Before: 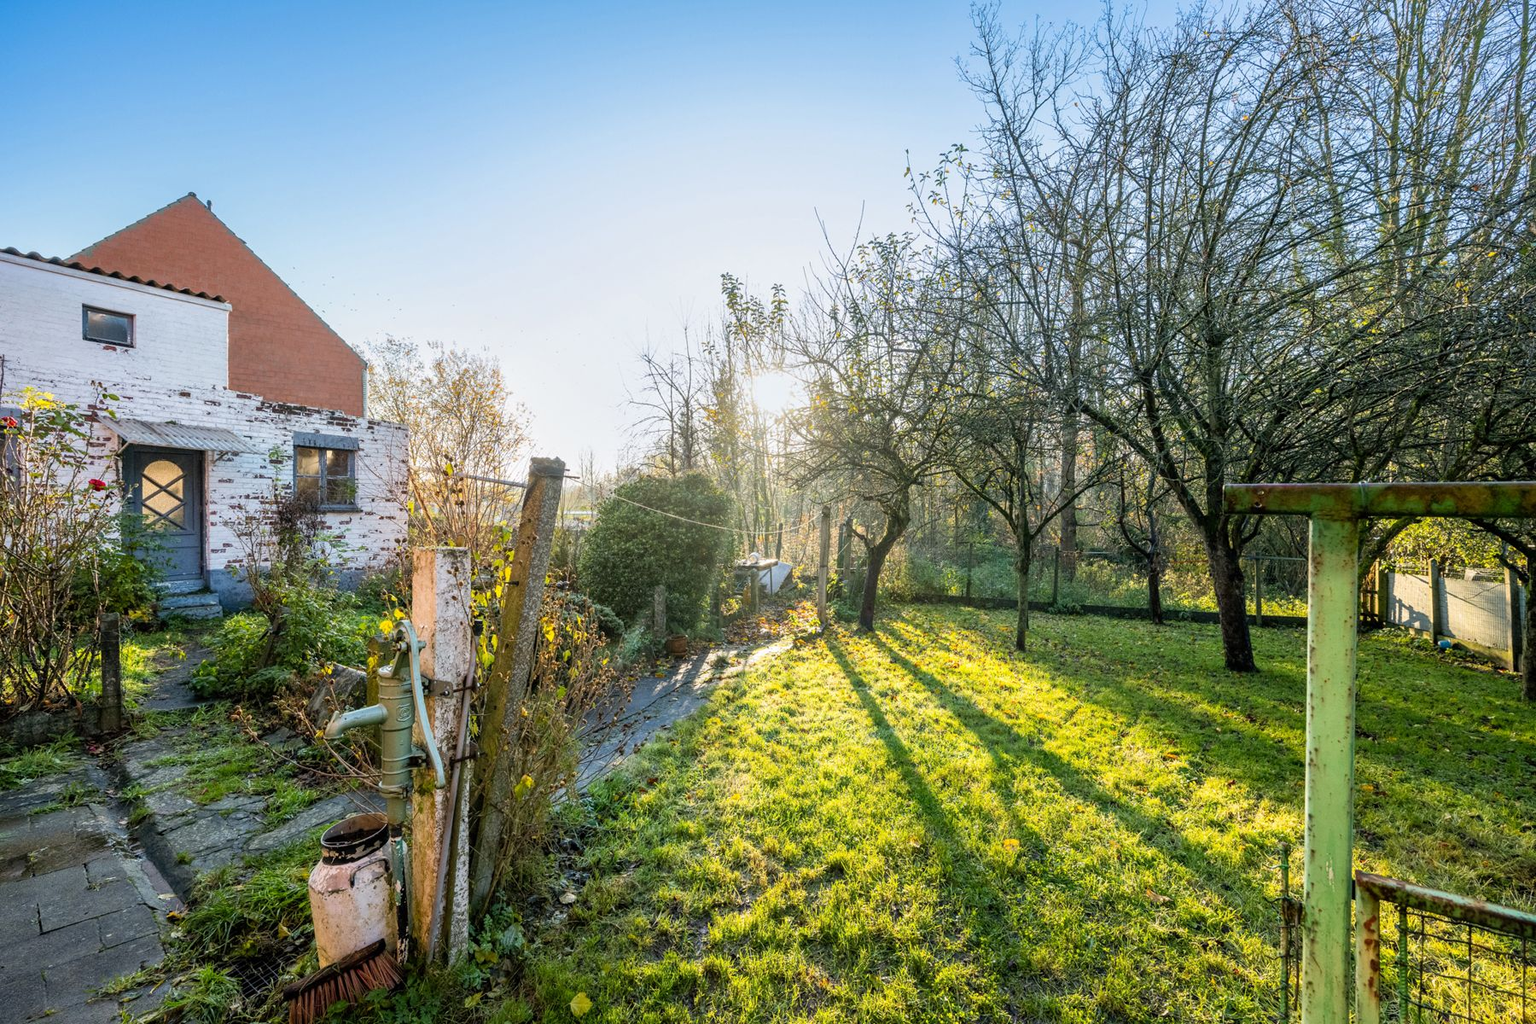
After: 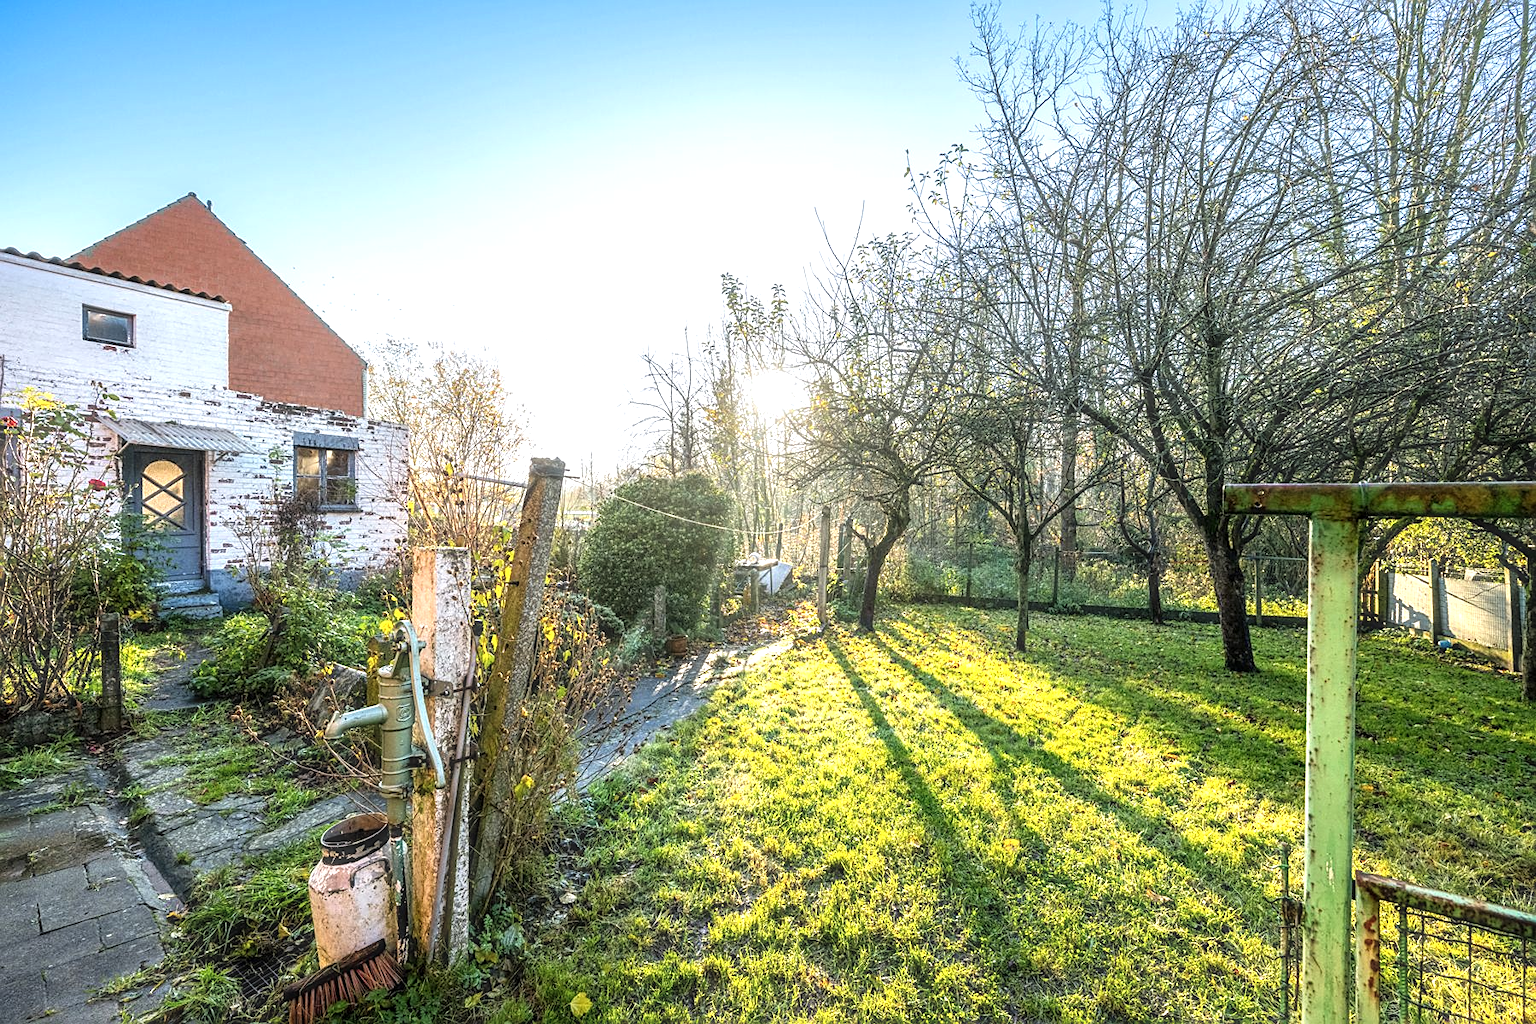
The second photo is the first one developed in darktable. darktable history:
sharpen: on, module defaults
exposure: black level correction 0, exposure 0.5 EV, compensate highlight preservation false
local contrast: on, module defaults
haze removal: strength -0.094, compatibility mode true, adaptive false
